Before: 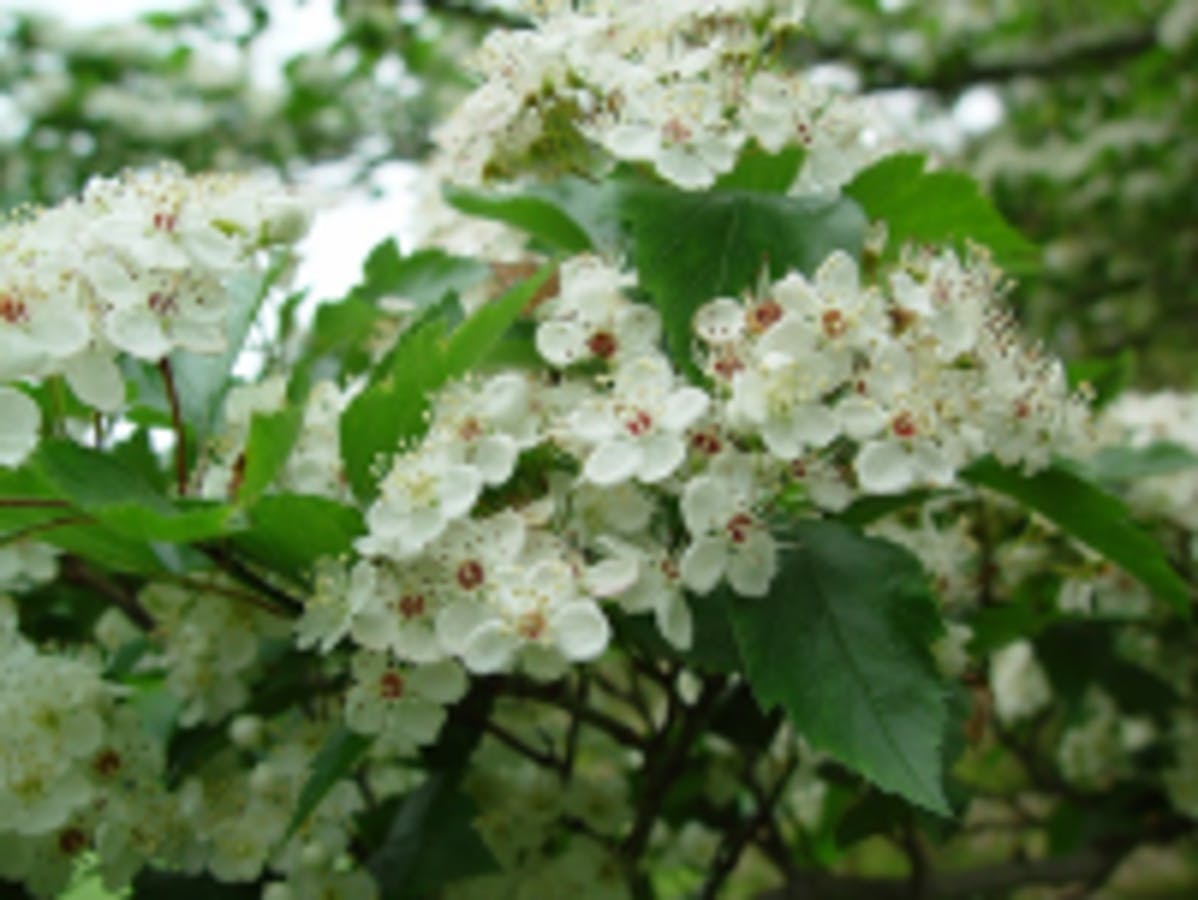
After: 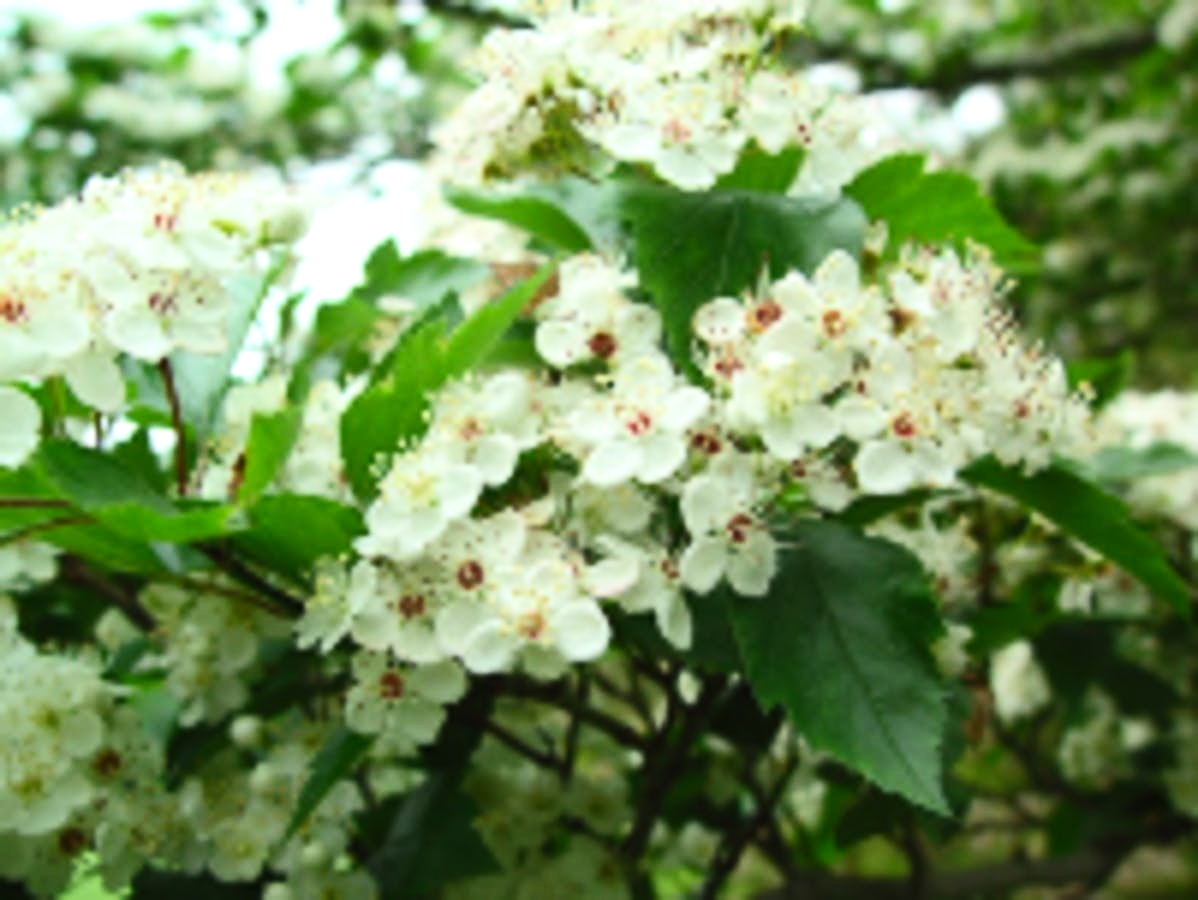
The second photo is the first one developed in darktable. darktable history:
tone equalizer: -8 EV -0.417 EV, -7 EV -0.389 EV, -6 EV -0.333 EV, -5 EV -0.222 EV, -3 EV 0.222 EV, -2 EV 0.333 EV, -1 EV 0.389 EV, +0 EV 0.417 EV, edges refinement/feathering 500, mask exposure compensation -1.57 EV, preserve details no
contrast brightness saturation: contrast 0.2, brightness 0.16, saturation 0.22
